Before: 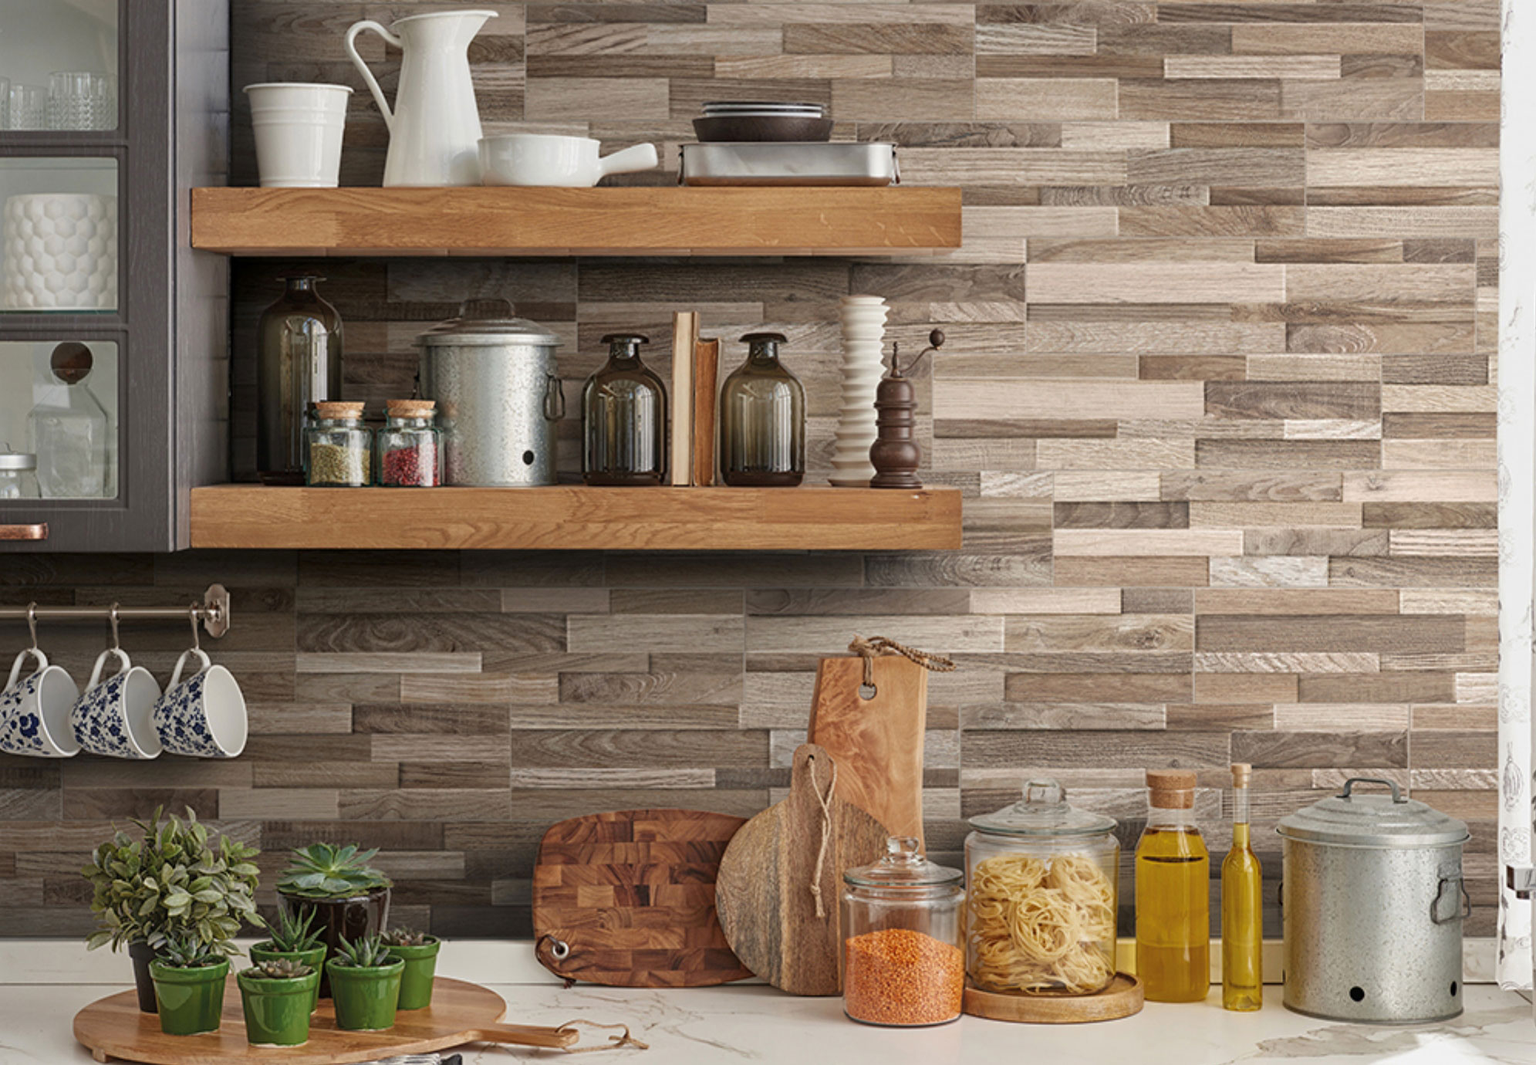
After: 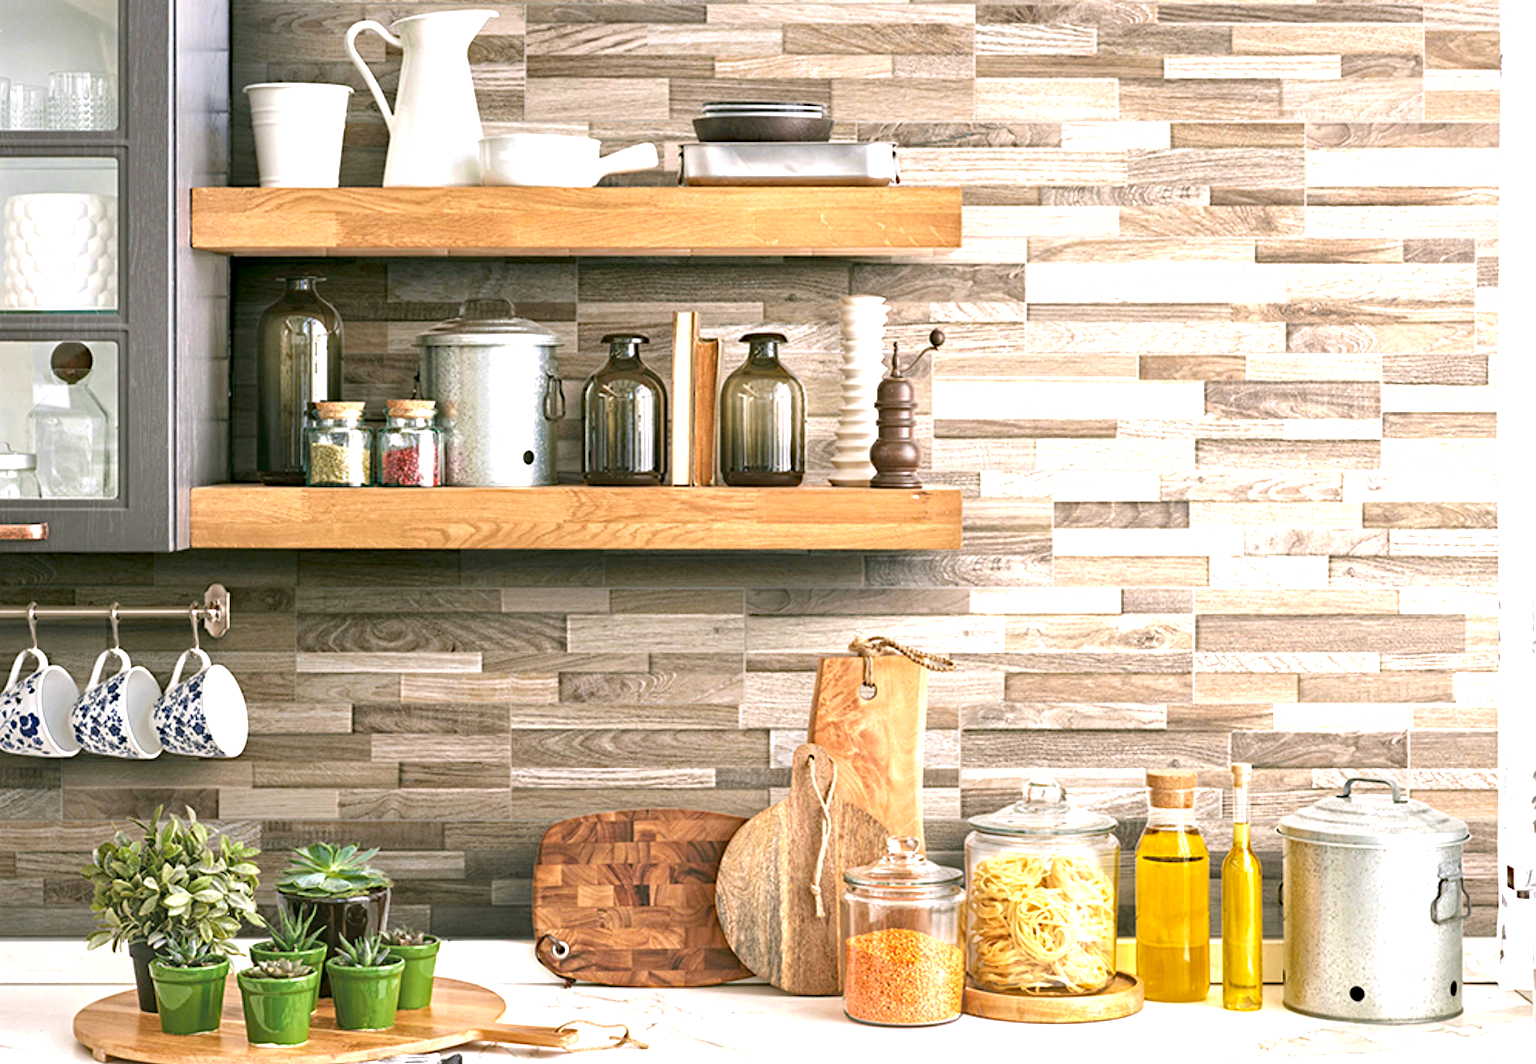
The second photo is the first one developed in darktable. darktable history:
color correction: highlights a* 4.02, highlights b* 4.98, shadows a* -7.55, shadows b* 4.98
white balance: red 0.954, blue 1.079
haze removal: compatibility mode true, adaptive false
exposure: black level correction 0, exposure 1.55 EV, compensate exposure bias true, compensate highlight preservation false
